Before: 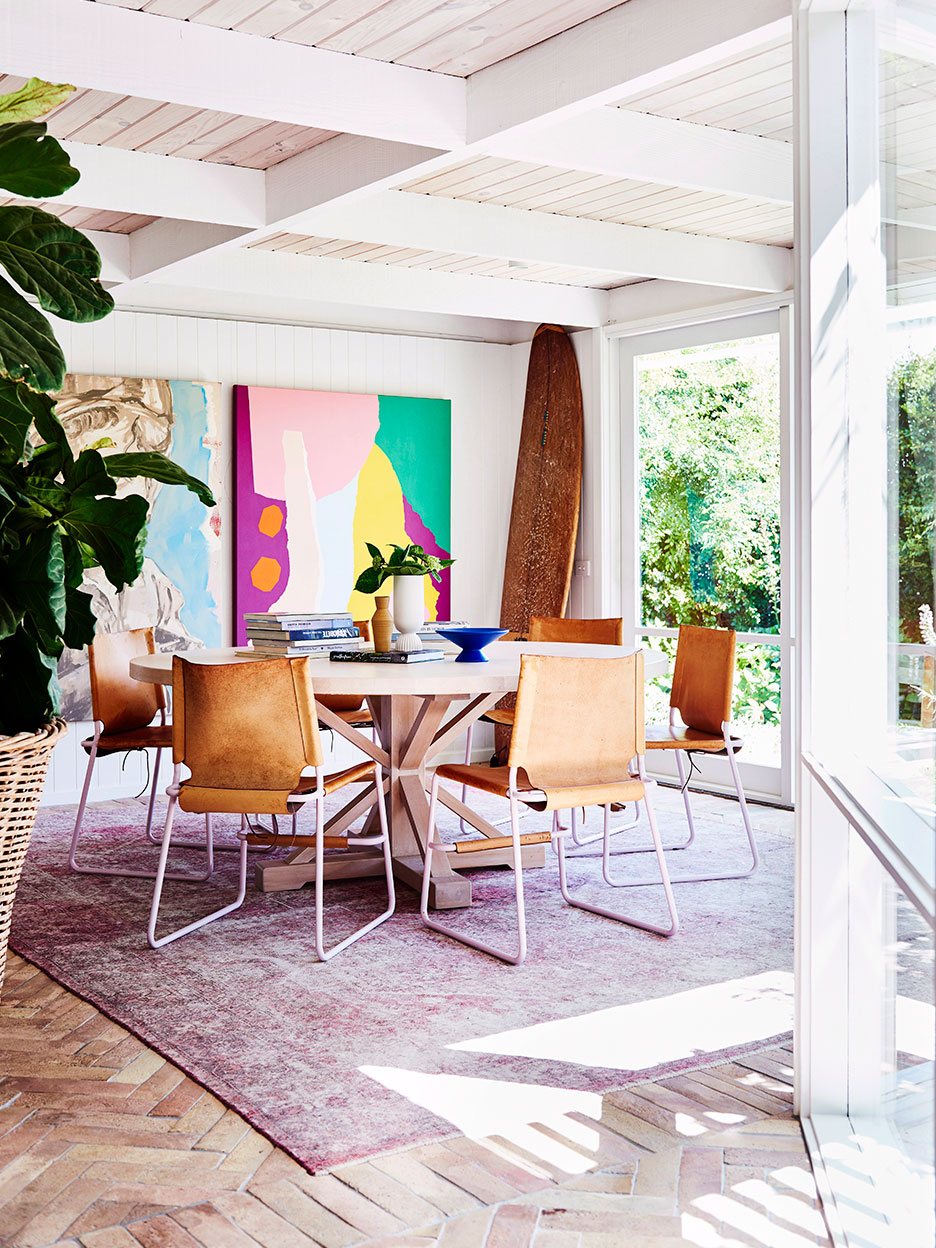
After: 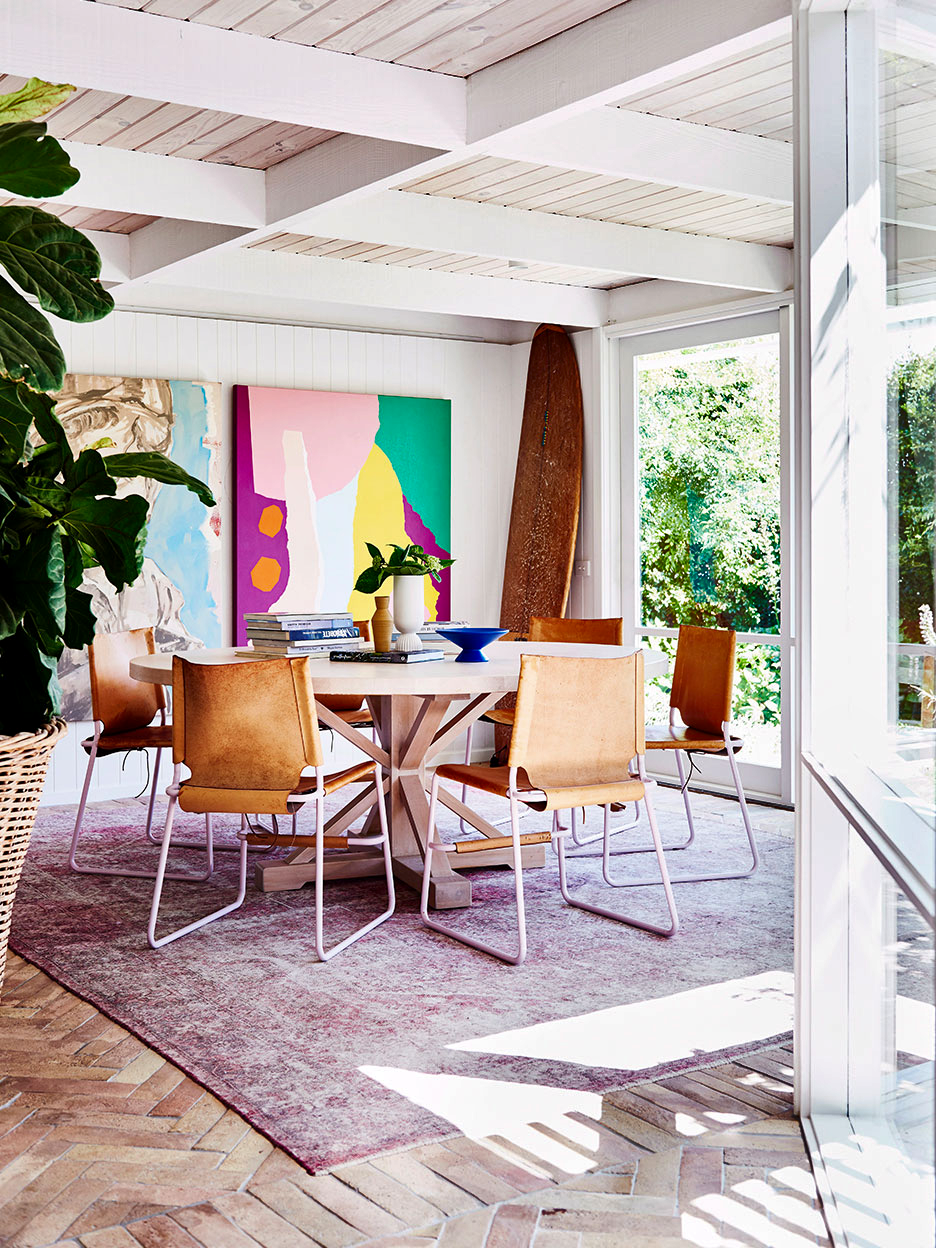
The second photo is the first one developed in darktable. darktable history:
exposure: black level correction 0.001, compensate highlight preservation false
shadows and highlights: shadows 6.02, soften with gaussian
